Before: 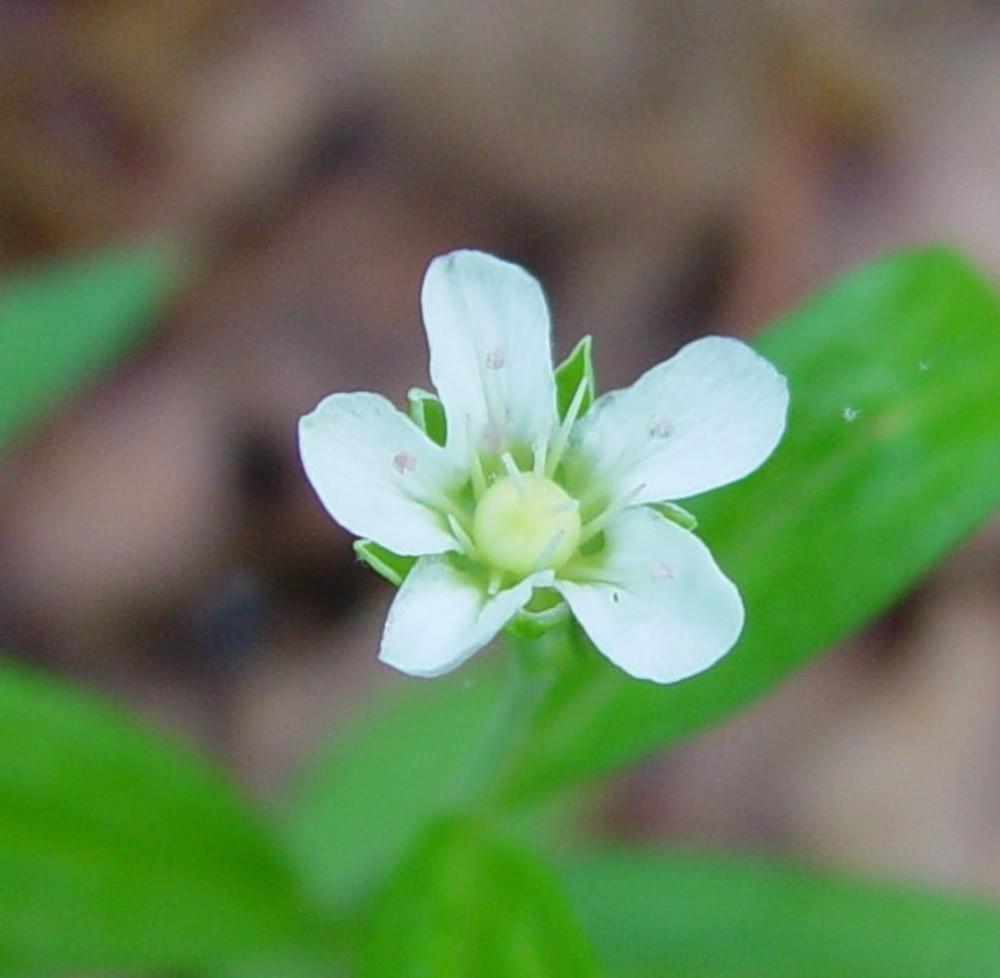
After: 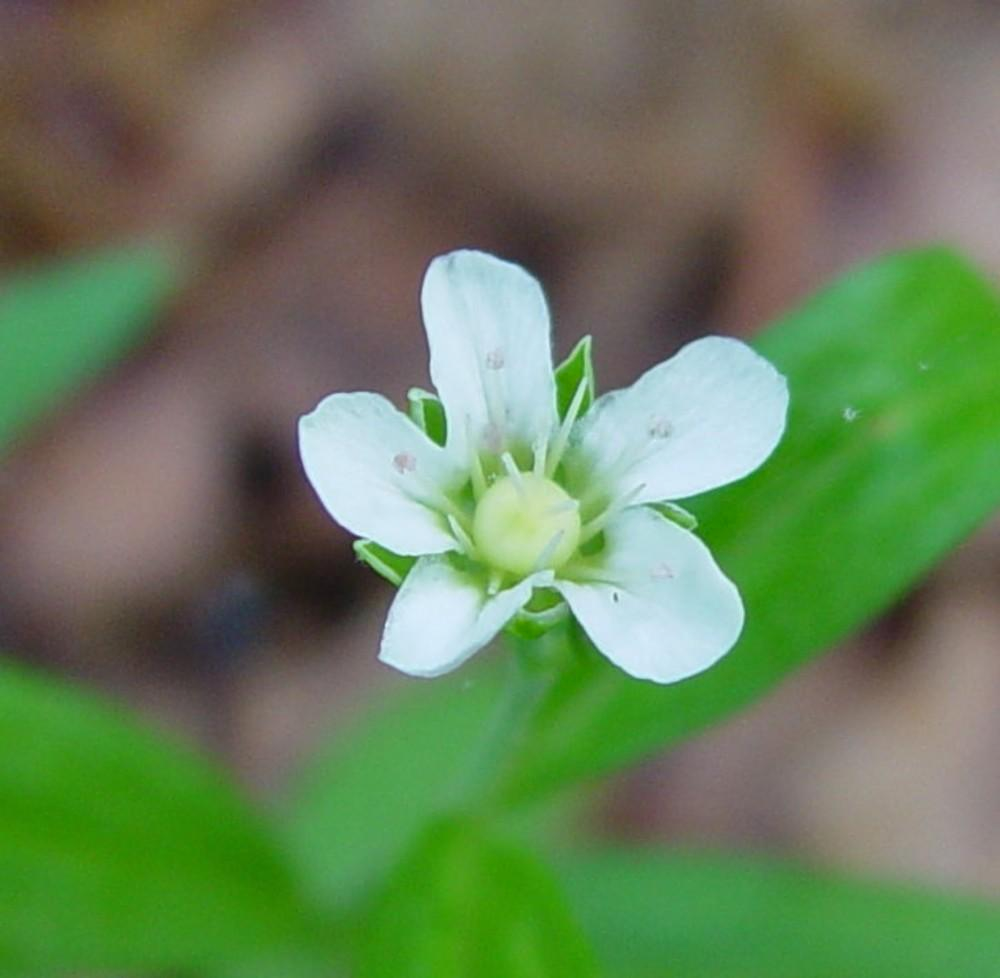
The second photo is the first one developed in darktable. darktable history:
shadows and highlights: shadows 53.19, soften with gaussian
